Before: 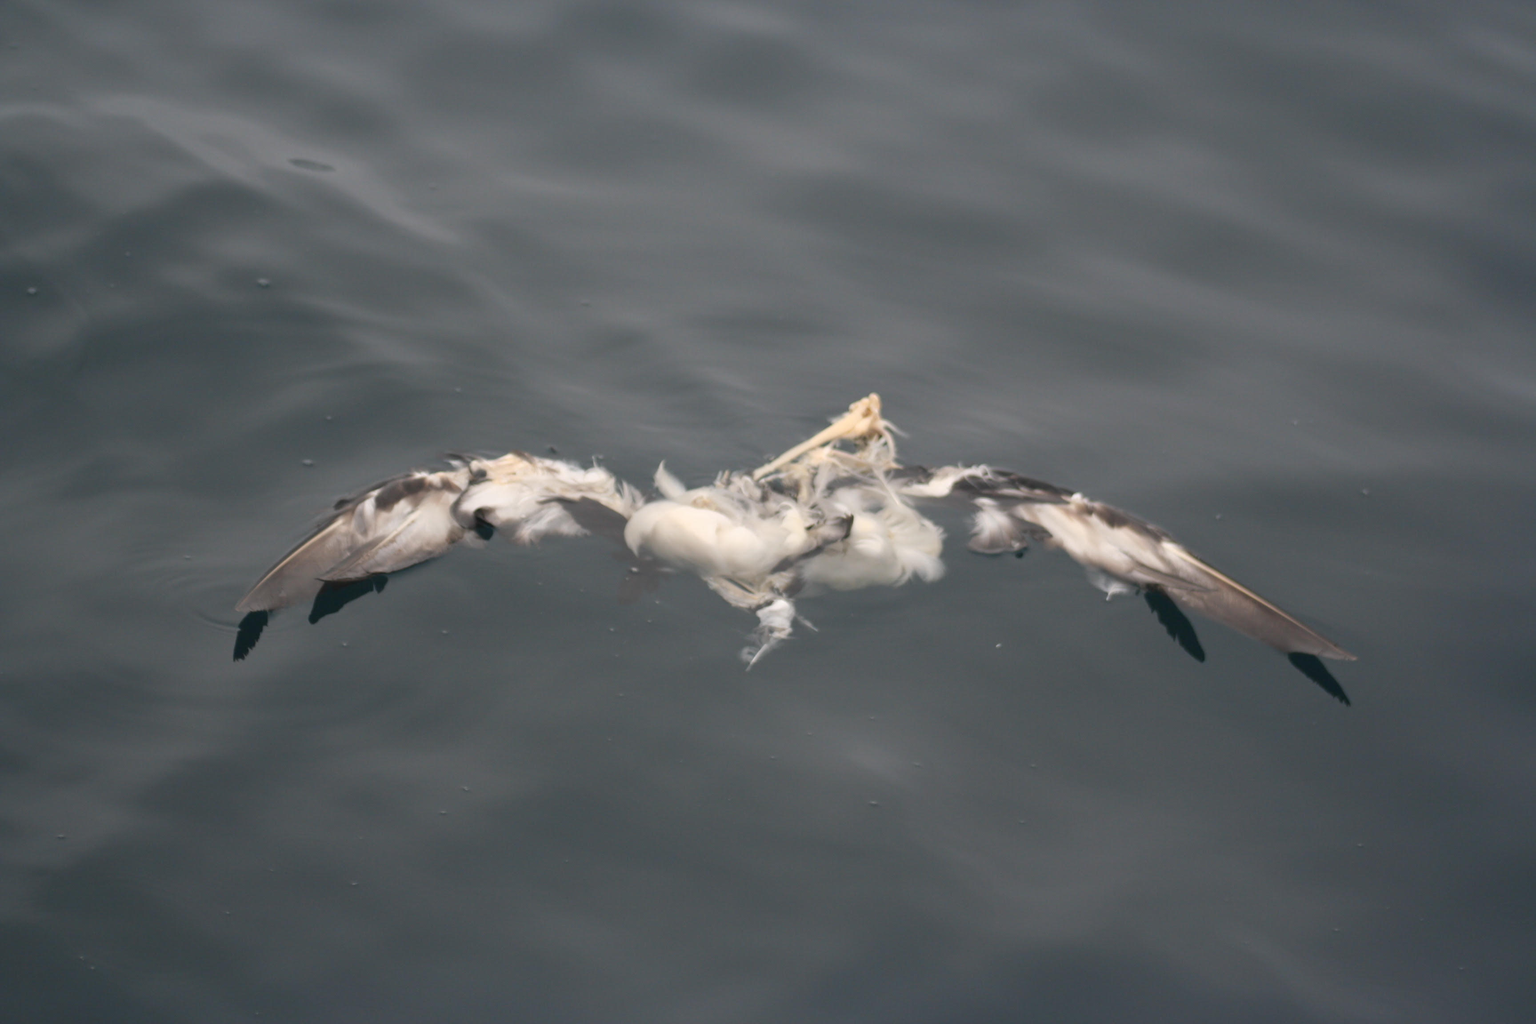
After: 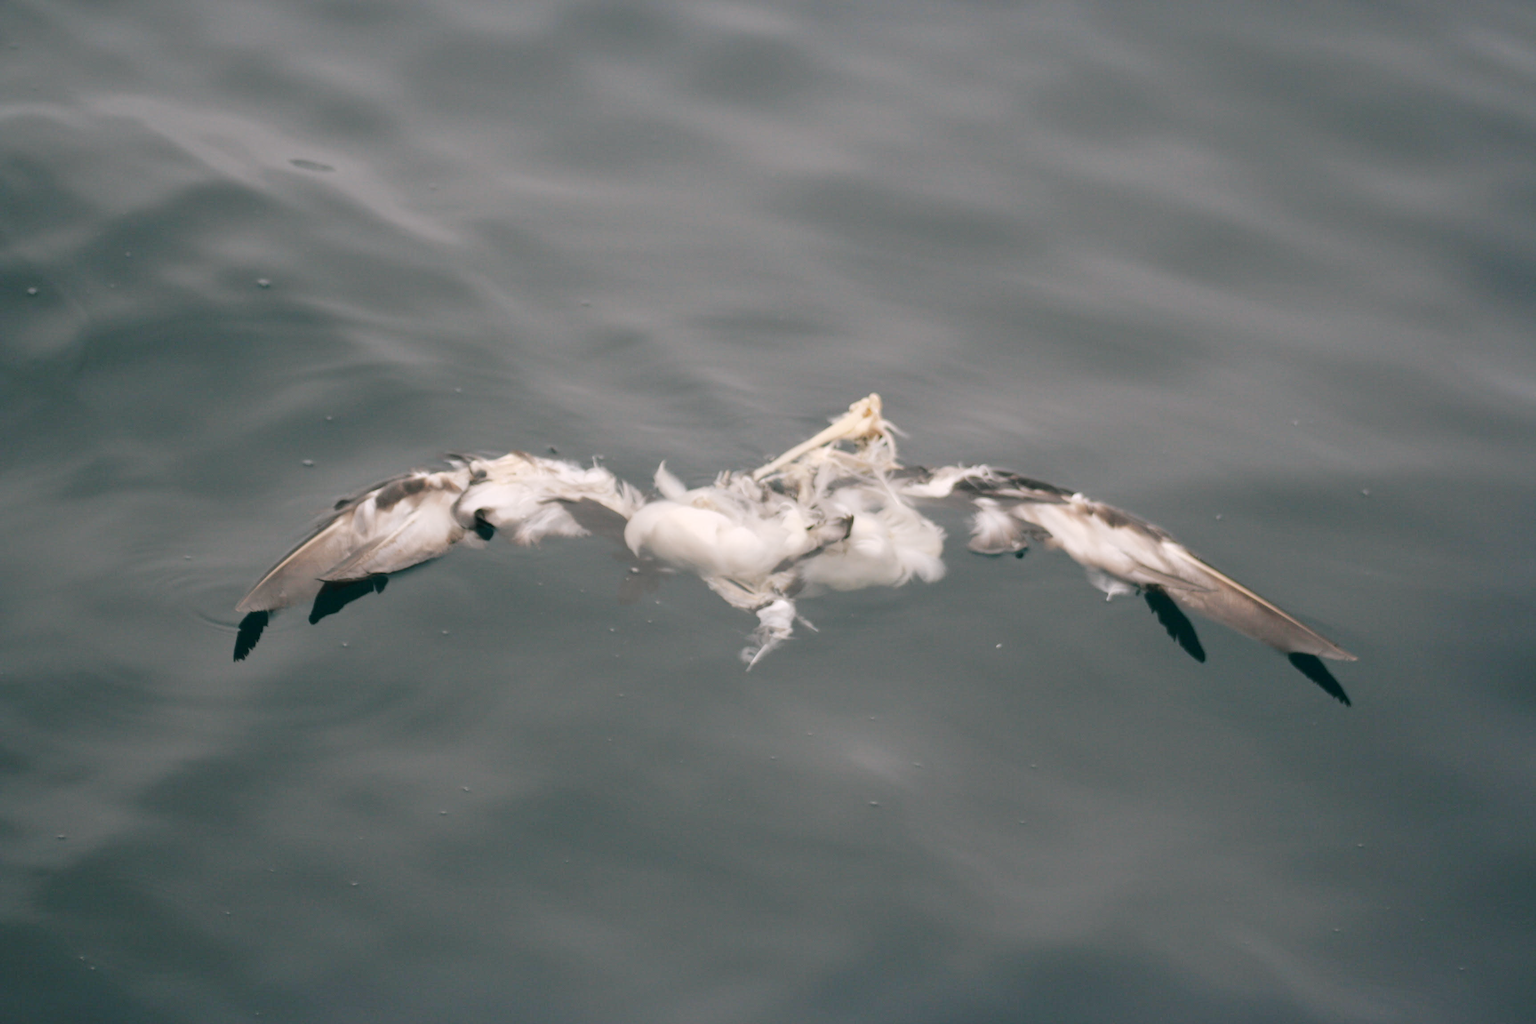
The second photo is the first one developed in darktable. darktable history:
tone curve: curves: ch0 [(0, 0) (0.003, 0.009) (0.011, 0.009) (0.025, 0.01) (0.044, 0.02) (0.069, 0.032) (0.1, 0.048) (0.136, 0.092) (0.177, 0.153) (0.224, 0.217) (0.277, 0.306) (0.335, 0.402) (0.399, 0.488) (0.468, 0.574) (0.543, 0.648) (0.623, 0.716) (0.709, 0.783) (0.801, 0.851) (0.898, 0.92) (1, 1)], preserve colors none
color look up table: target L [92.14, 90.04, 86.92, 86.2, 69.76, 63.49, 58.88, 52.5, 42.17, 37.5, 22.29, 200.57, 89.54, 80.1, 61.7, 57.91, 60.13, 50.09, 49.32, 46.57, 42.04, 37.7, 30.6, 17.62, 98.13, 82.9, 73.21, 70.53, 70.09, 60.2, 58.64, 67.94, 51.74, 42.12, 39.85, 36.29, 31.2, 31.19, 31.38, 13.57, 6.365, 84.36, 79.55, 63.23, 59.24, 60.52, 36.69, 32.4, 6.729], target a [-23.22, -21.41, -38.09, -40.51, -18.13, -39.4, -59.41, -27.55, -16.93, -30.11, -19.47, 0, 4.301, 12.45, 30.26, 61.84, 16.4, 8.887, 46.84, 72.38, 47.44, 54.7, 5.206, 25.77, 2.595, 33.16, 37.14, 21.13, 32.2, 45.8, 71.24, 54.39, 63.21, 5.967, 15.89, 40.74, 42.41, 21.97, 19.48, 22.27, 21.52, -43.93, -33.78, -41.99, -20.27, -15.24, -20.56, -5.609, -4.938], target b [47.43, 16.85, 27.87, 10.74, 8.735, 21.55, 37.56, 39.89, 21.32, 21.04, 16.56, 0, 23.2, 64.46, 36.43, 32.82, 9.2, 45.85, 18.66, 51.87, 42.75, 41.31, 3.45, 17.69, -2.003, -19.38, 2.019, -23.05, -38.6, -19.97, -30.2, -39.83, -2.976, -63.87, -38.54, -55.47, -8.448, -12.96, -73.16, -36.81, -19.47, -18.24, -23.64, -2.726, -44.36, -15.78, -4.033, -25.52, -9.063], num patches 49
